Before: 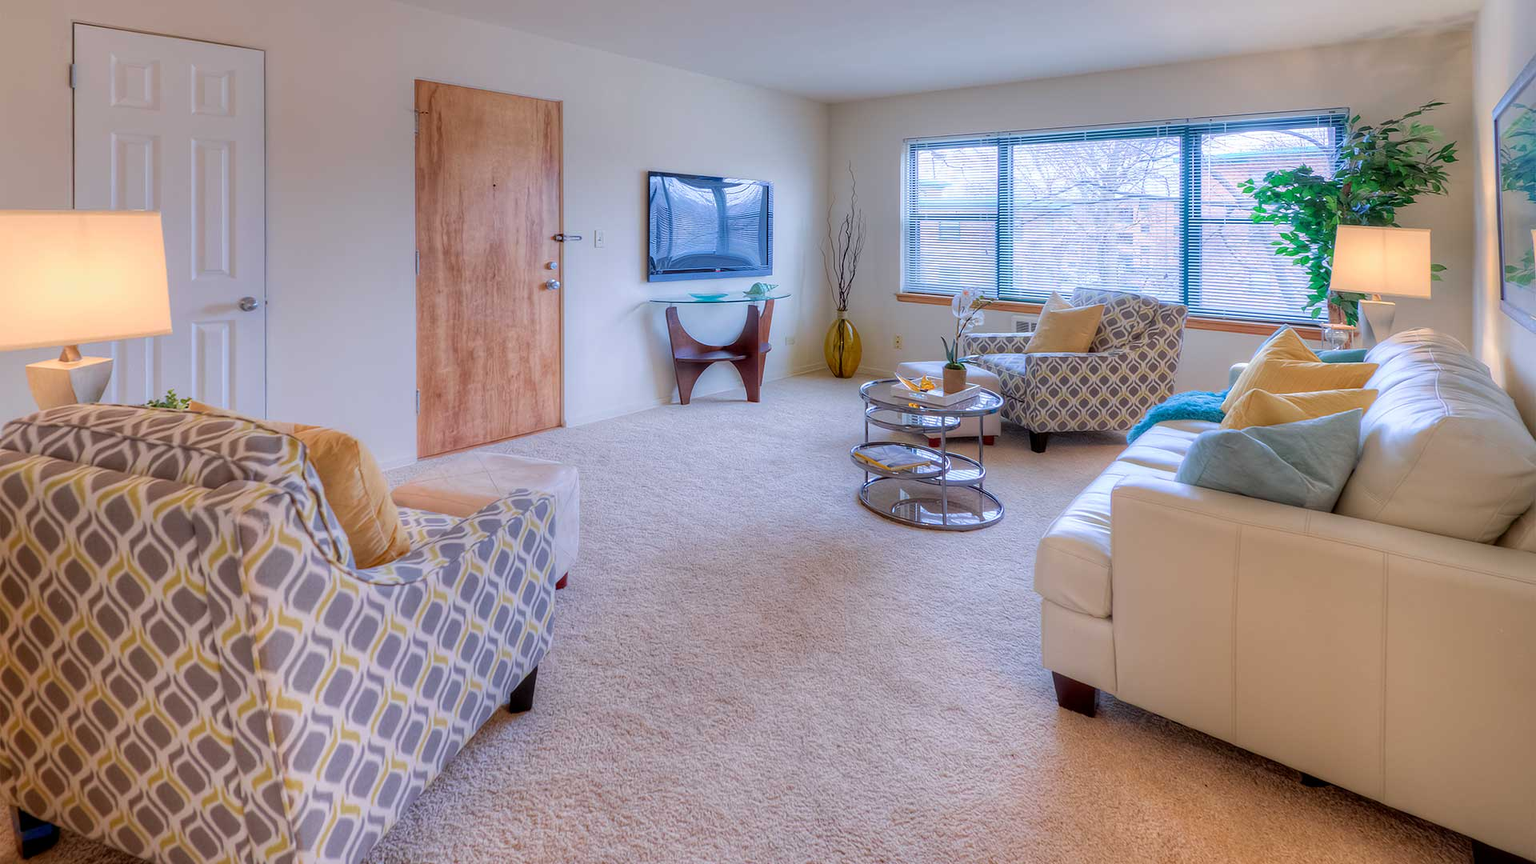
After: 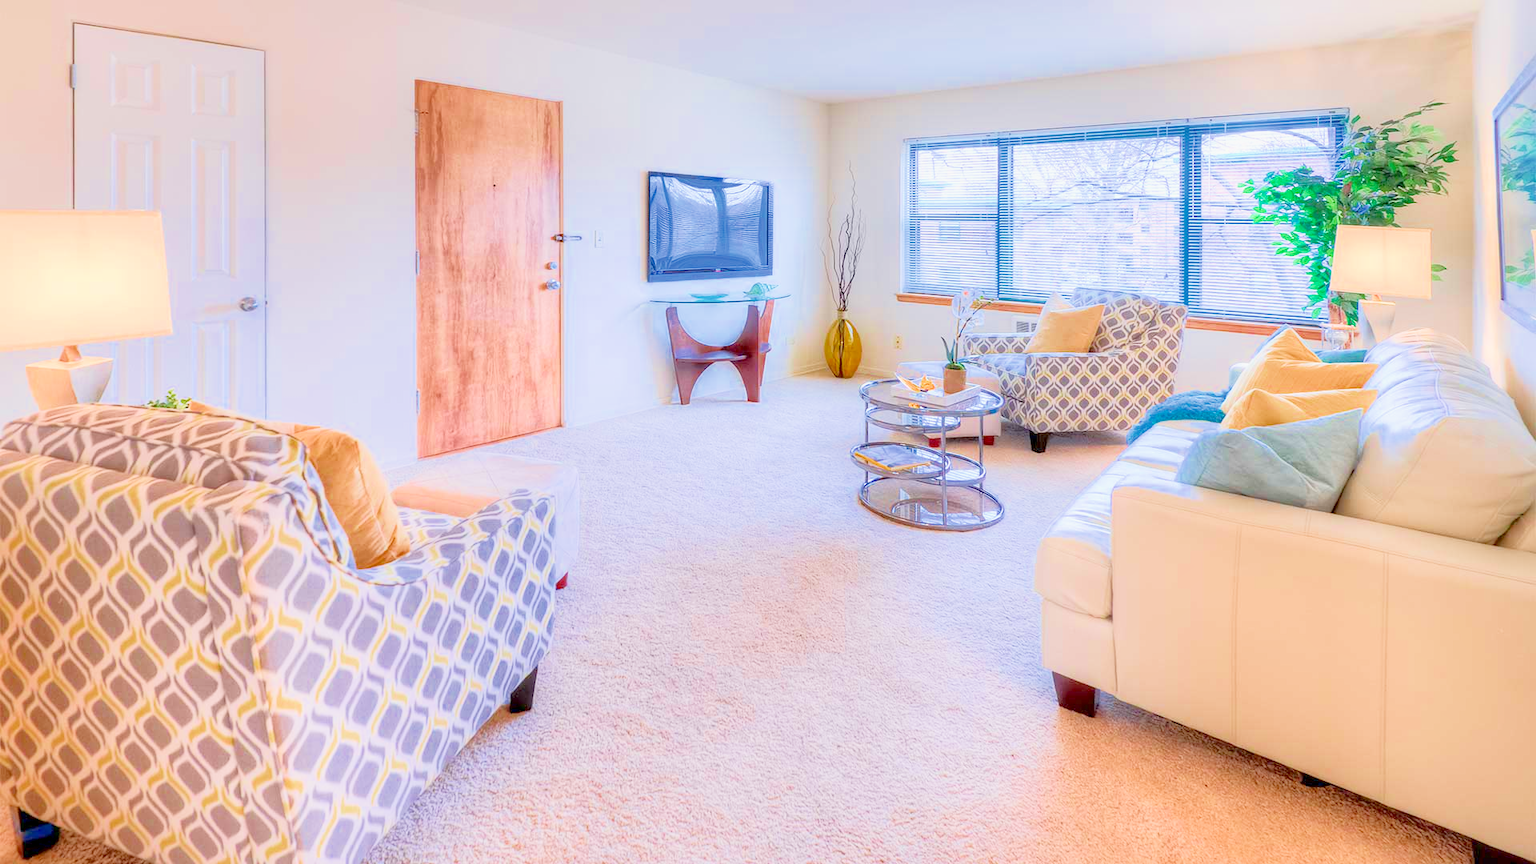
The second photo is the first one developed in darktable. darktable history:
contrast brightness saturation: contrast 0.22
shadows and highlights: shadows 30
filmic rgb: middle gray luminance 2.5%, black relative exposure -10 EV, white relative exposure 7 EV, threshold 6 EV, dynamic range scaling 10%, target black luminance 0%, hardness 3.19, latitude 44.39%, contrast 0.682, highlights saturation mix 5%, shadows ↔ highlights balance 13.63%, add noise in highlights 0, color science v3 (2019), use custom middle-gray values true, iterations of high-quality reconstruction 0, contrast in highlights soft, enable highlight reconstruction true
